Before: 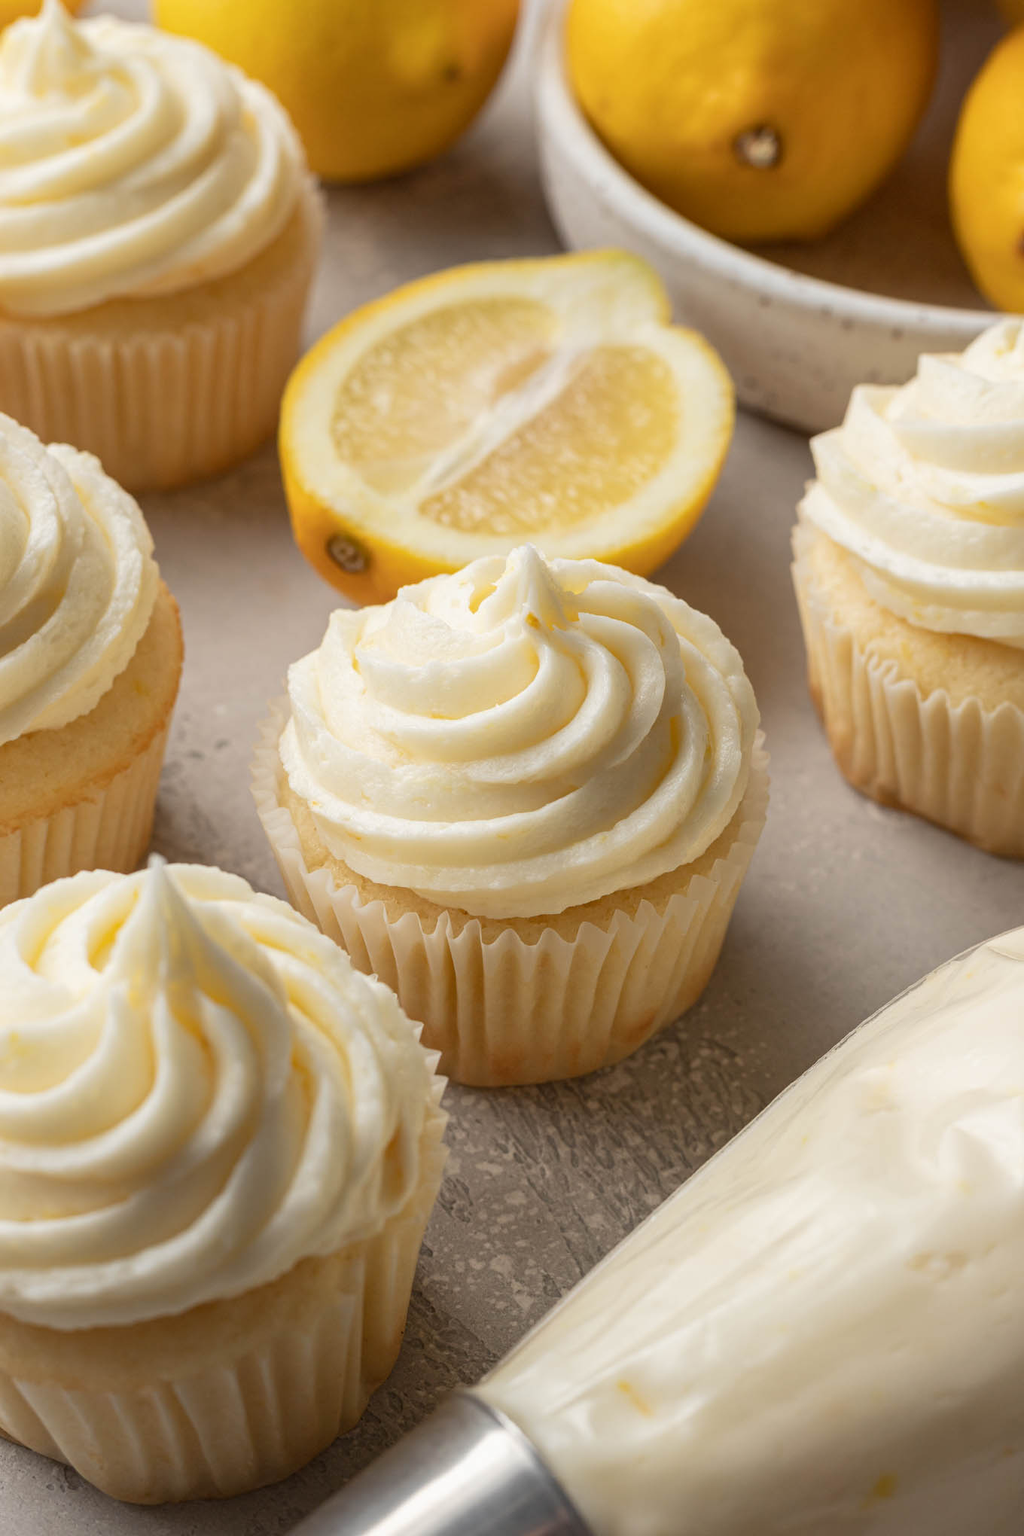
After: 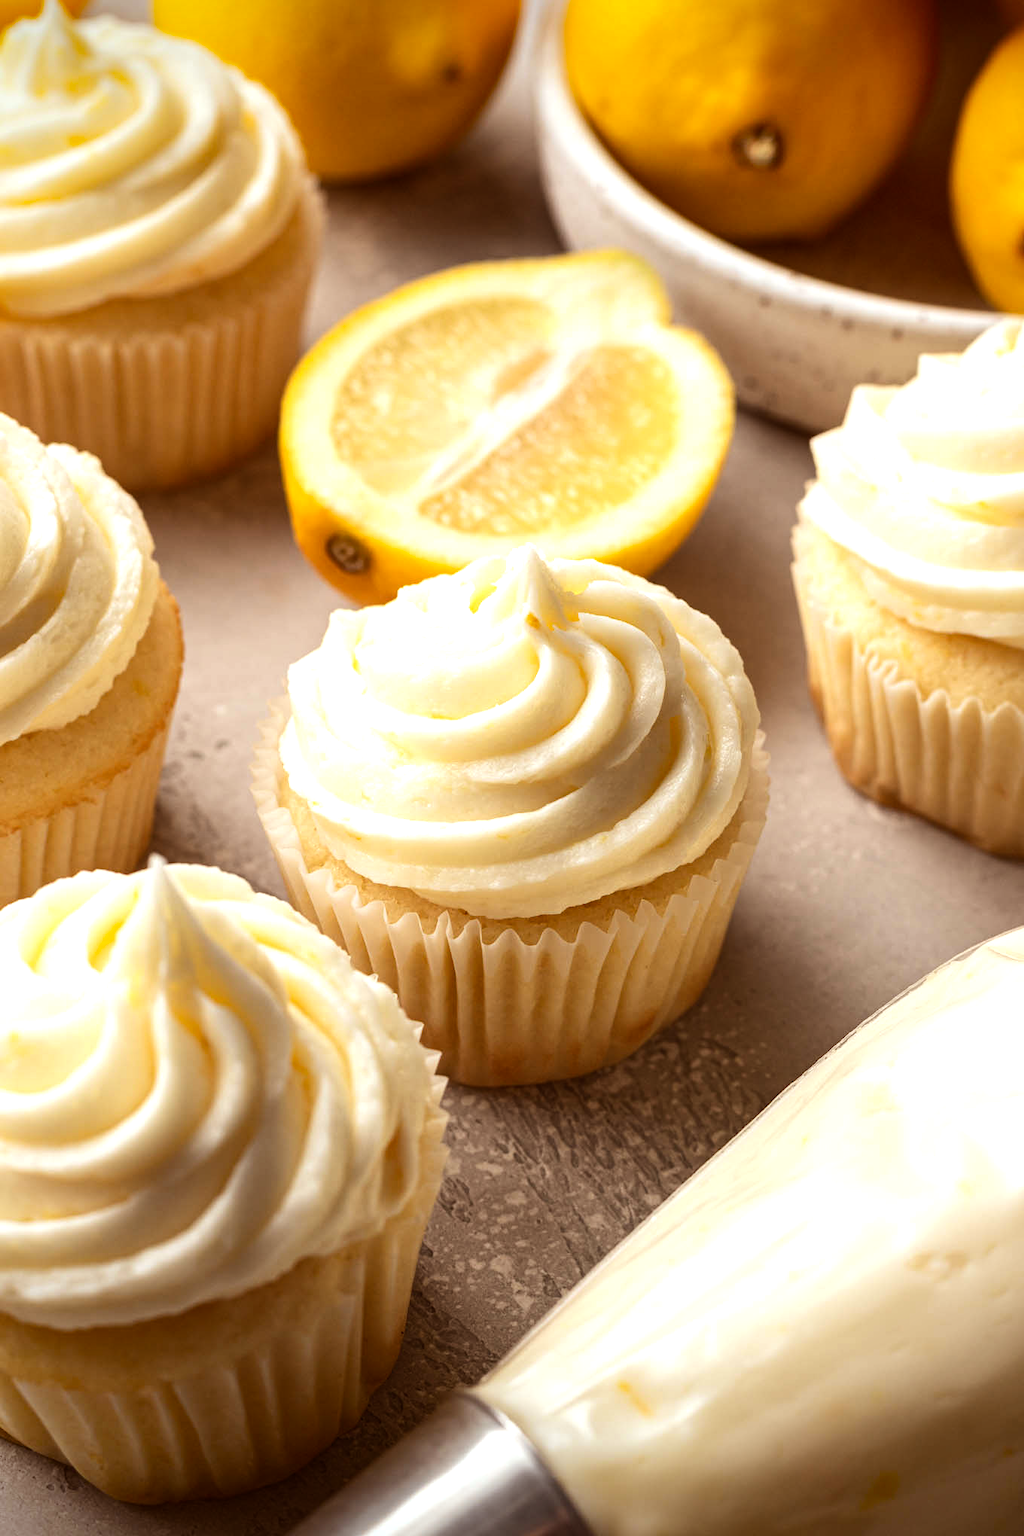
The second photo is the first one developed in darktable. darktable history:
vignetting: fall-off start 88.53%, fall-off radius 44.2%, saturation 0.376, width/height ratio 1.161
tone equalizer: -8 EV -0.75 EV, -7 EV -0.7 EV, -6 EV -0.6 EV, -5 EV -0.4 EV, -3 EV 0.4 EV, -2 EV 0.6 EV, -1 EV 0.7 EV, +0 EV 0.75 EV, edges refinement/feathering 500, mask exposure compensation -1.57 EV, preserve details no
rgb levels: mode RGB, independent channels, levels [[0, 0.5, 1], [0, 0.521, 1], [0, 0.536, 1]]
